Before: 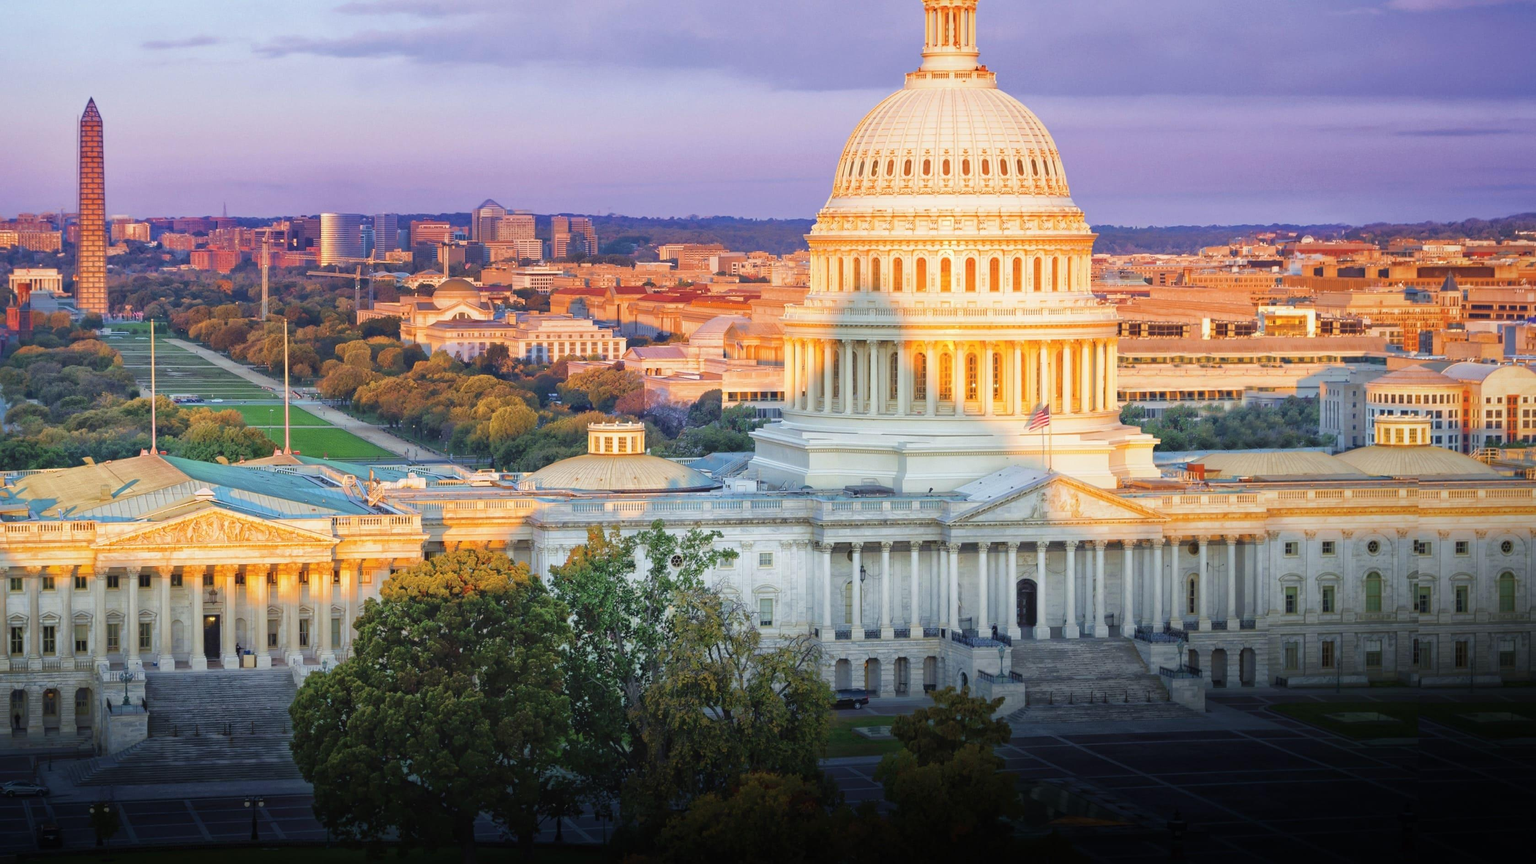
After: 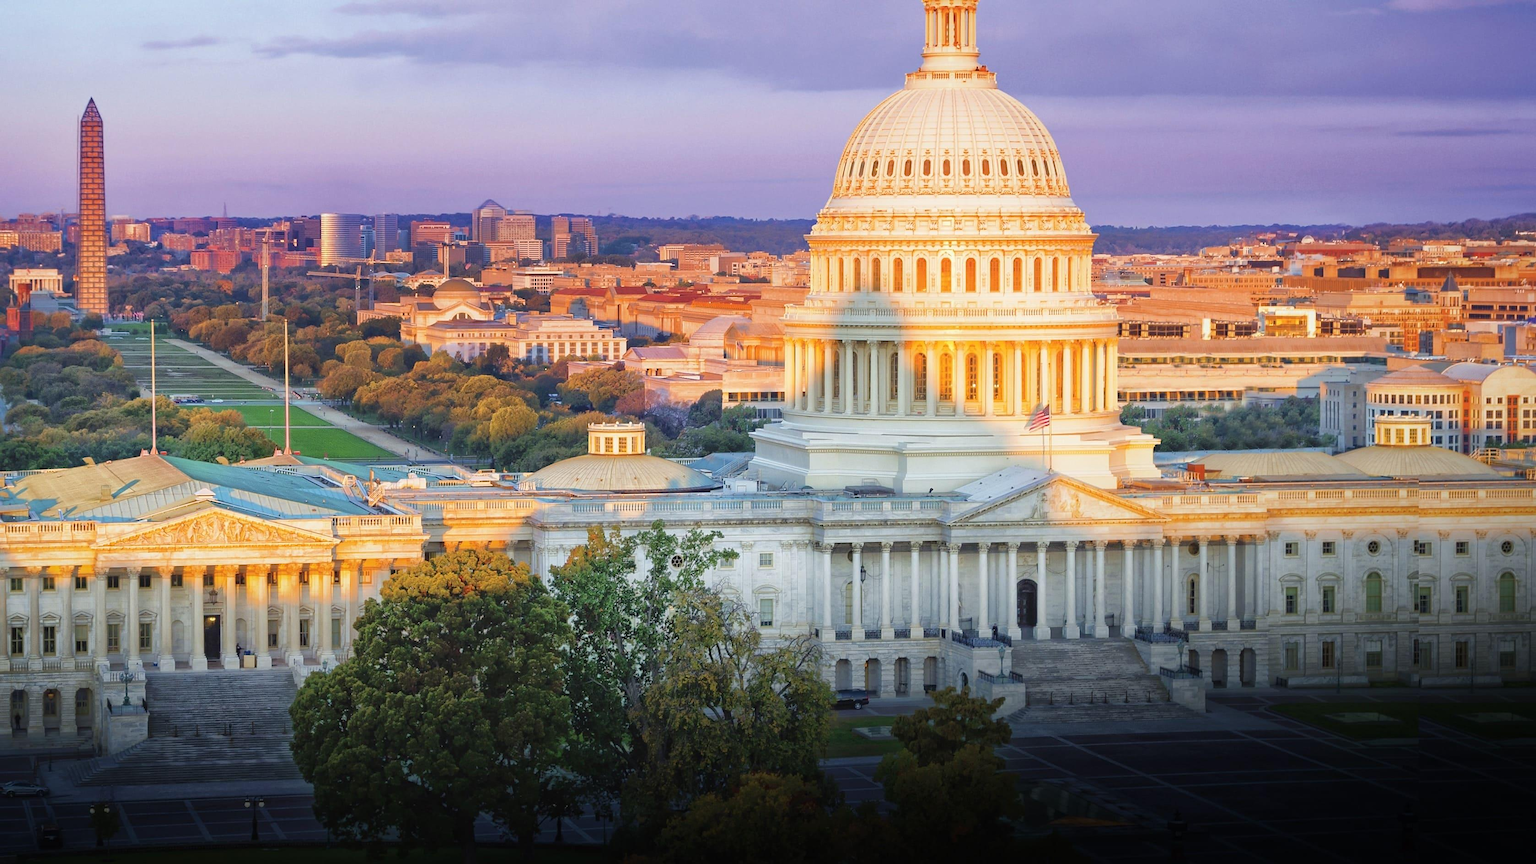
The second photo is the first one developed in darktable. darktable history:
sharpen: radius 1.467, amount 0.397, threshold 1.344
